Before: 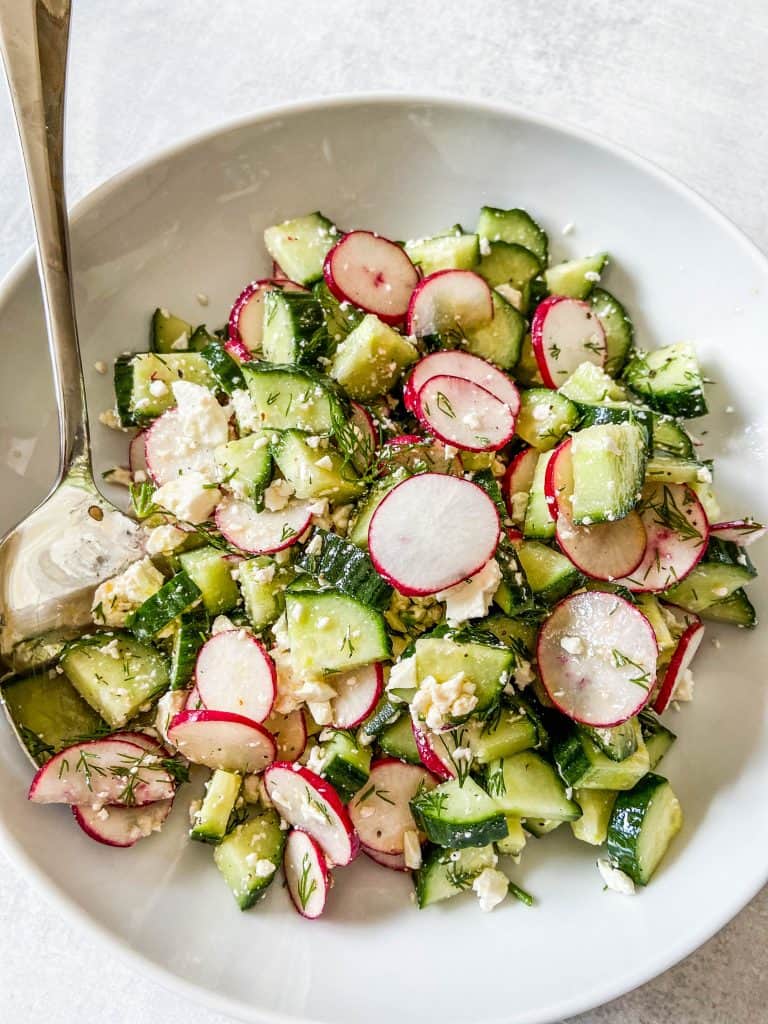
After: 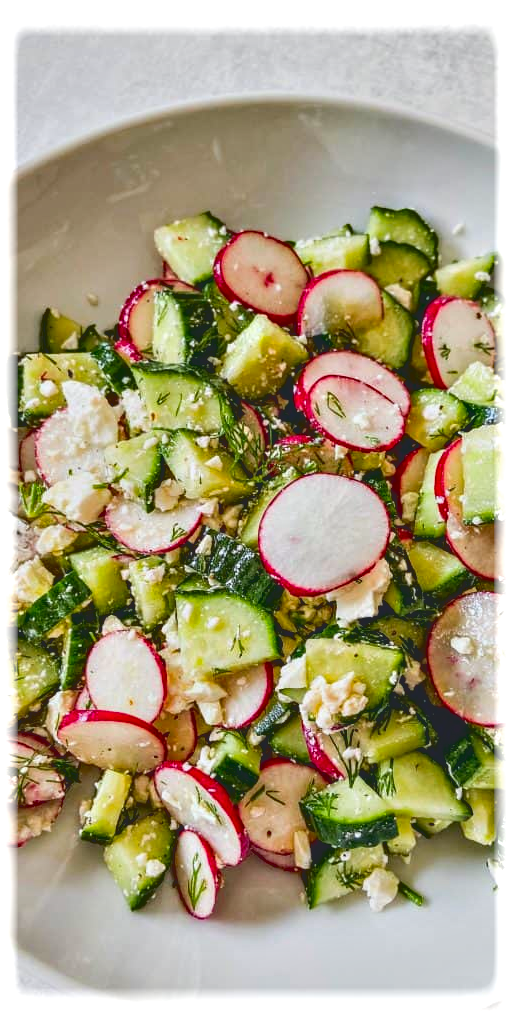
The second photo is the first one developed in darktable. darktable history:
contrast equalizer: octaves 7, y [[0.6 ×6], [0.55 ×6], [0 ×6], [0 ×6], [0 ×6]]
vignetting: fall-off start 93%, fall-off radius 5%, brightness 1, saturation -0.49, automatic ratio true, width/height ratio 1.332, shape 0.04, unbound false
haze removal: compatibility mode true, adaptive false
contrast brightness saturation: contrast -0.28
crop and rotate: left 14.385%, right 18.948%
